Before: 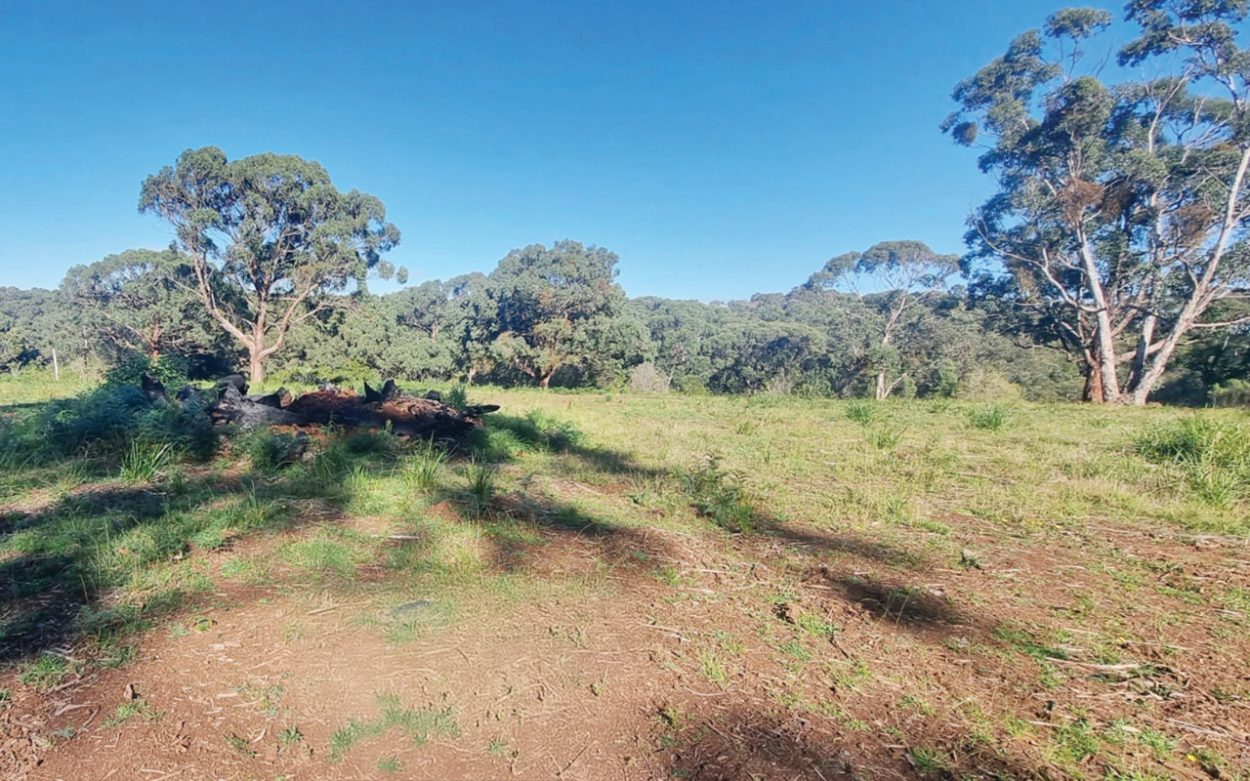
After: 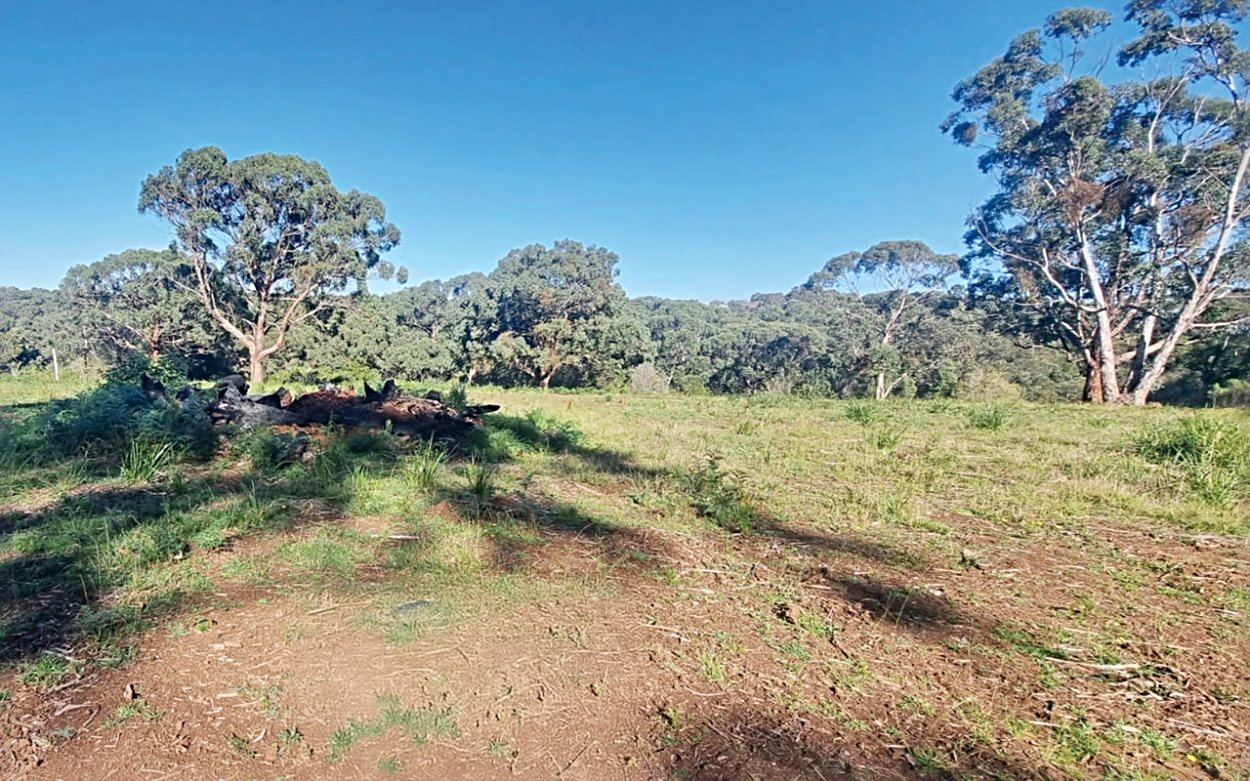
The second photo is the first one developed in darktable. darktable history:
sharpen: radius 4.878
